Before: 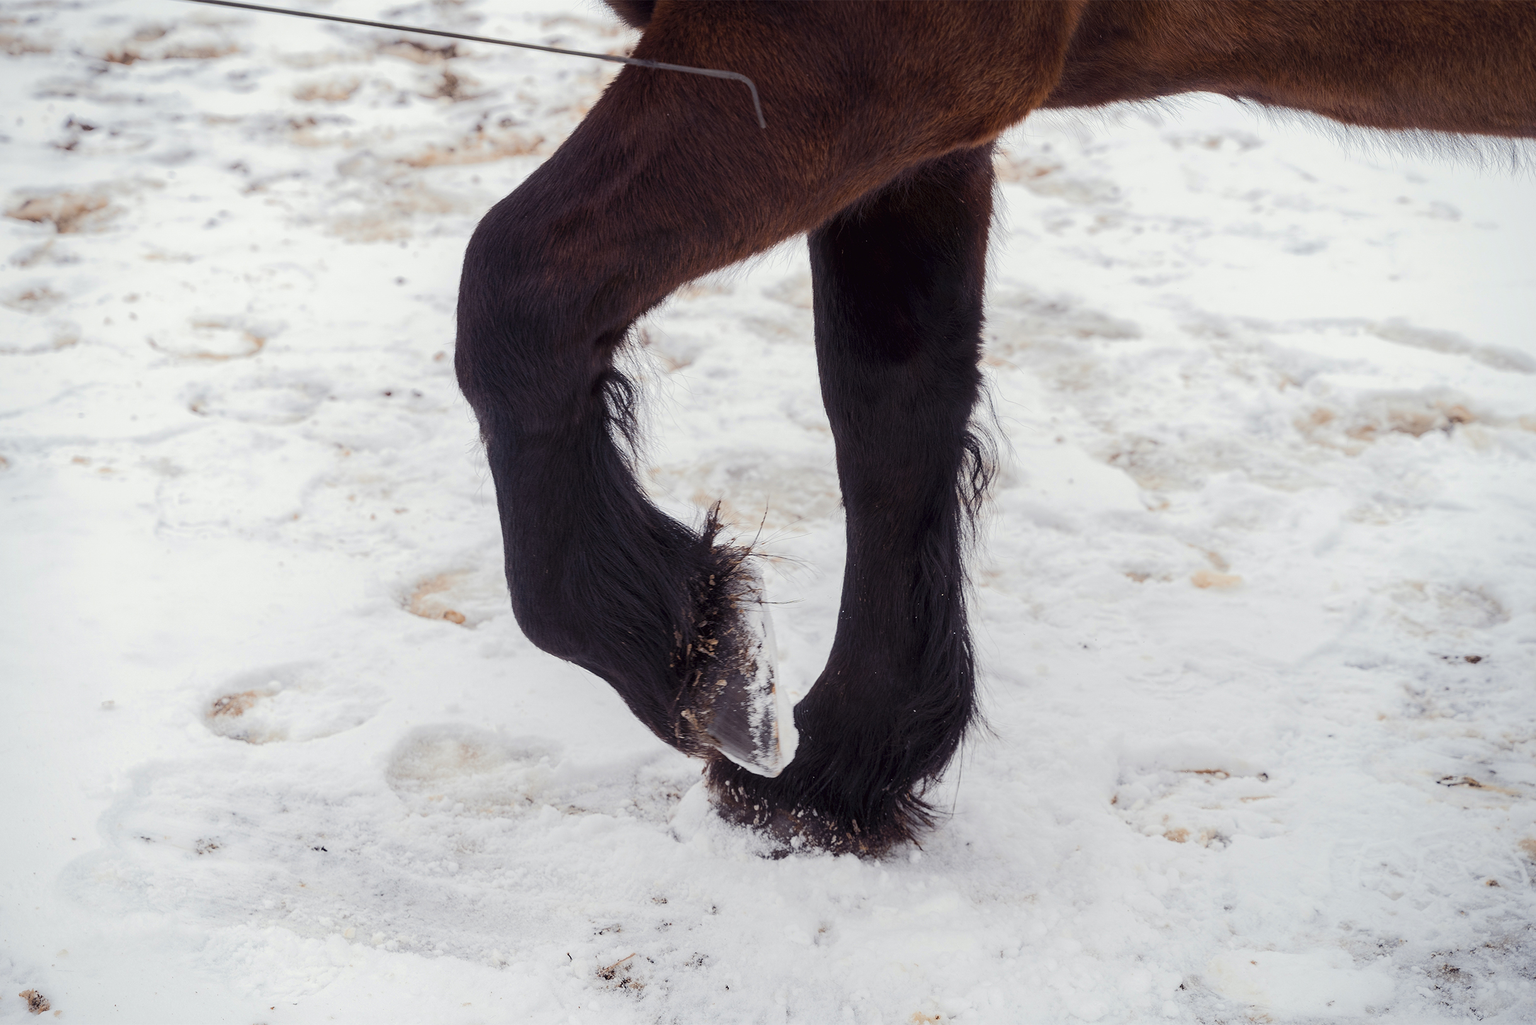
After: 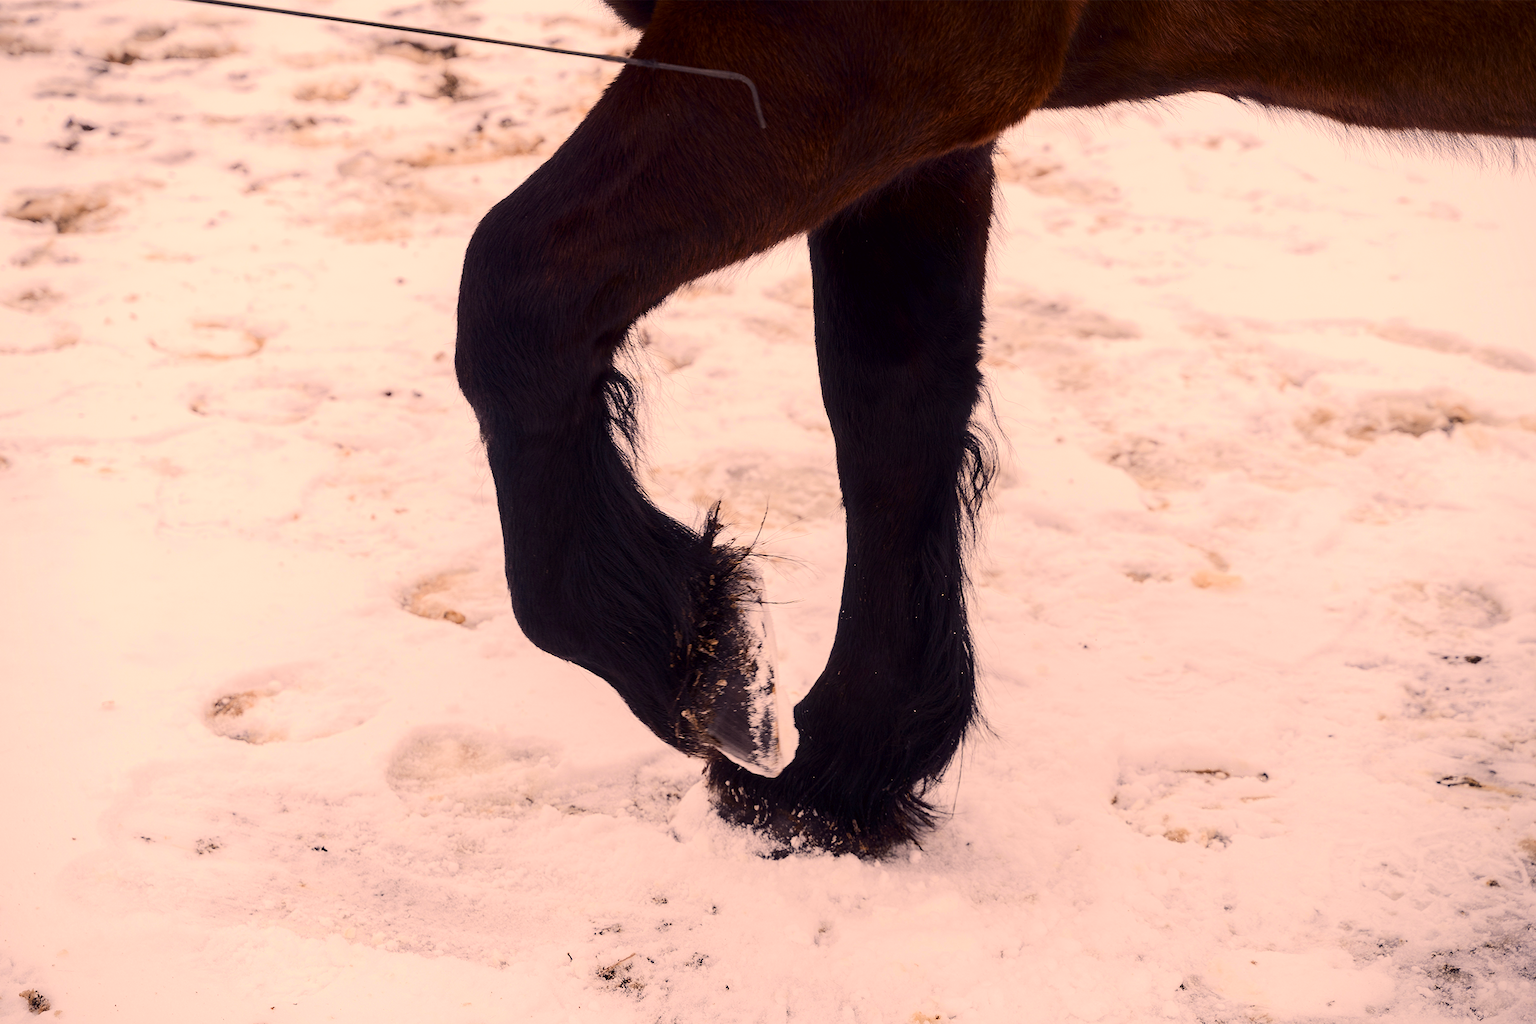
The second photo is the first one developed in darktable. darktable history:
color correction: highlights a* 21.08, highlights b* 19.66
contrast brightness saturation: contrast 0.199, brightness -0.104, saturation 0.102
